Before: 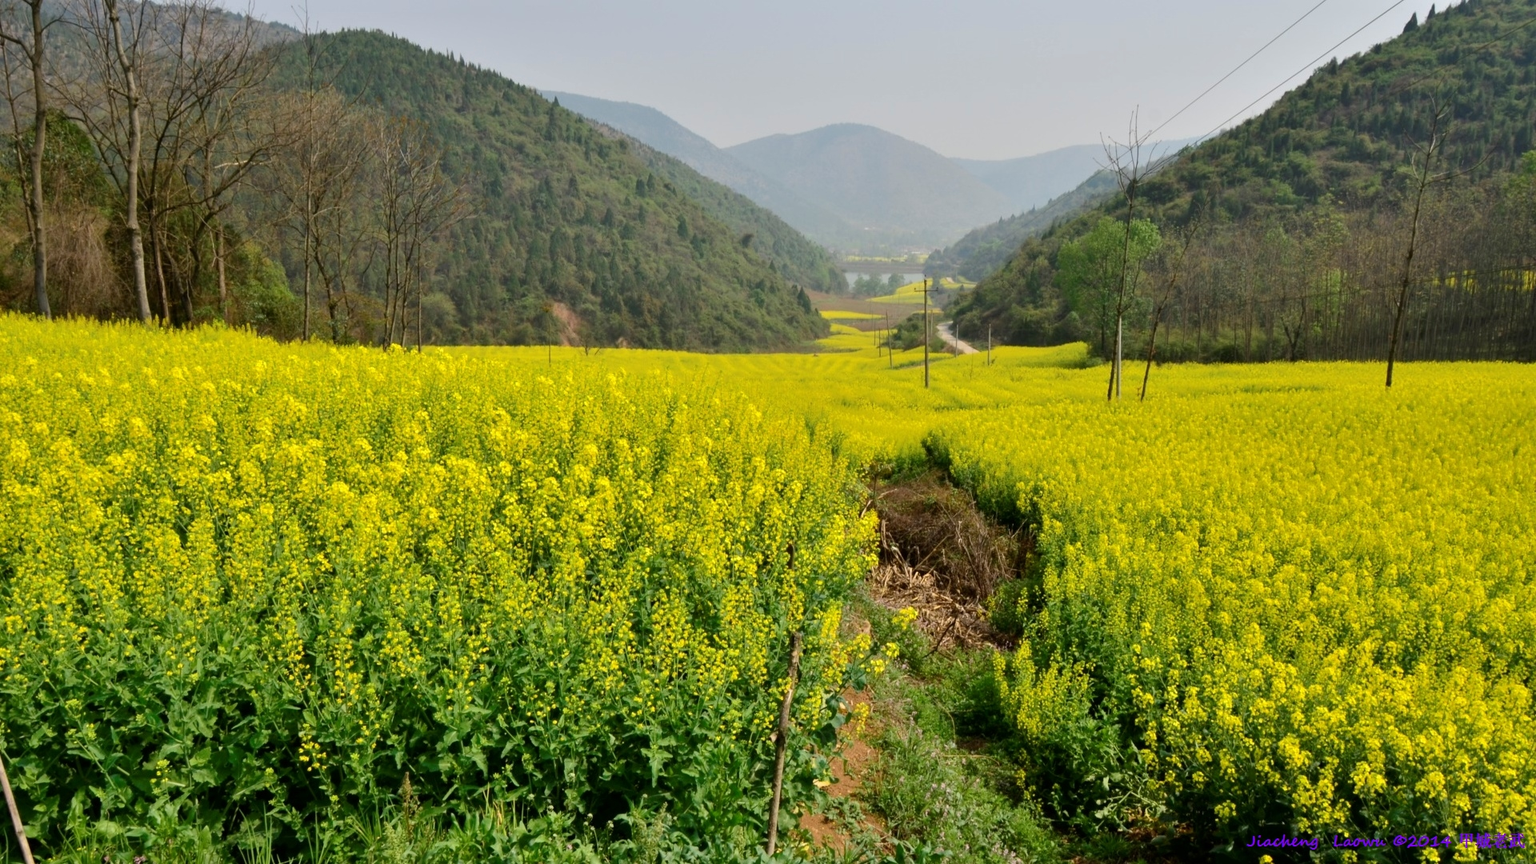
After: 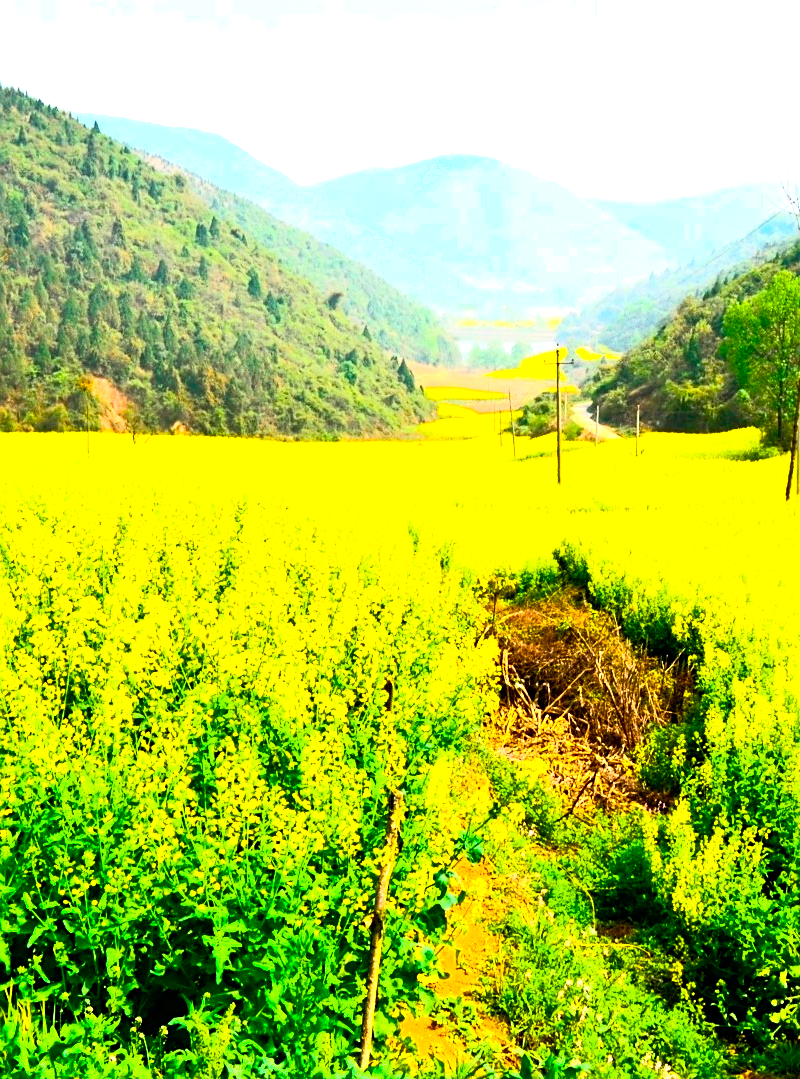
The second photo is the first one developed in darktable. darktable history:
color balance rgb: linear chroma grading › shadows -10%, linear chroma grading › global chroma 20%, perceptual saturation grading › global saturation 15%, perceptual brilliance grading › global brilliance 30%, perceptual brilliance grading › highlights 12%, perceptual brilliance grading › mid-tones 24%, global vibrance 20%
tone equalizer: on, module defaults
white balance: emerald 1
contrast brightness saturation: contrast 0.2, brightness 0.16, saturation 0.22
shadows and highlights: shadows 0, highlights 40
crop: left 31.229%, right 27.105%
sharpen: on, module defaults
